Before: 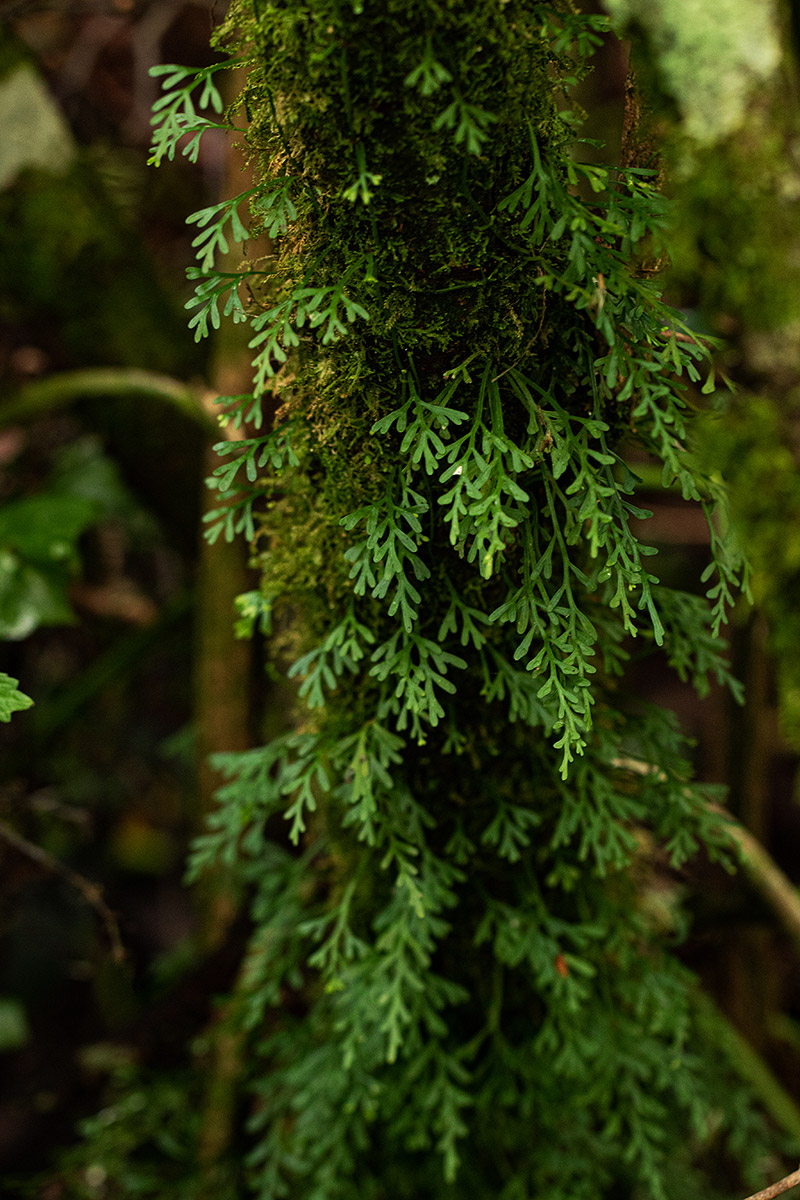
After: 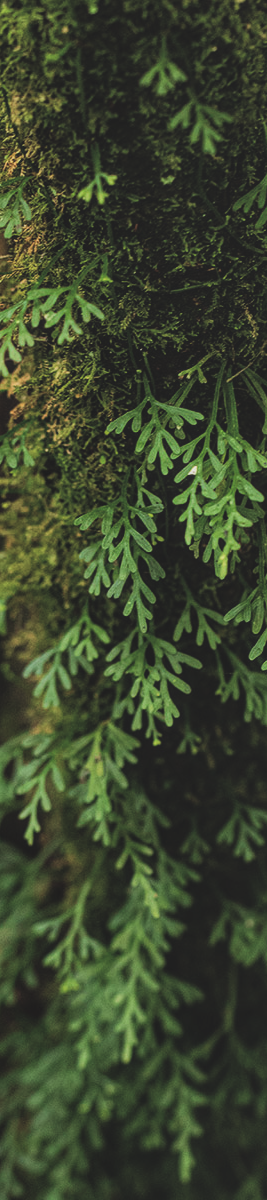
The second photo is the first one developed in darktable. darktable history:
exposure: black level correction -0.028, compensate highlight preservation false
crop: left 33.248%, right 33.349%
local contrast: detail 130%
filmic rgb: black relative exposure -7.65 EV, white relative exposure 4.56 EV, hardness 3.61
